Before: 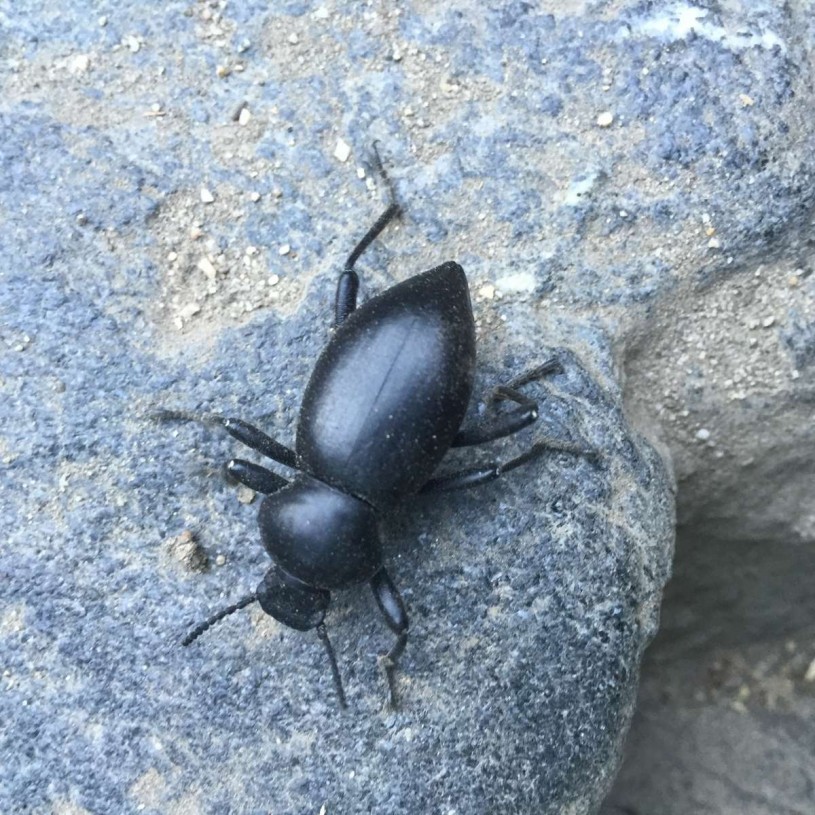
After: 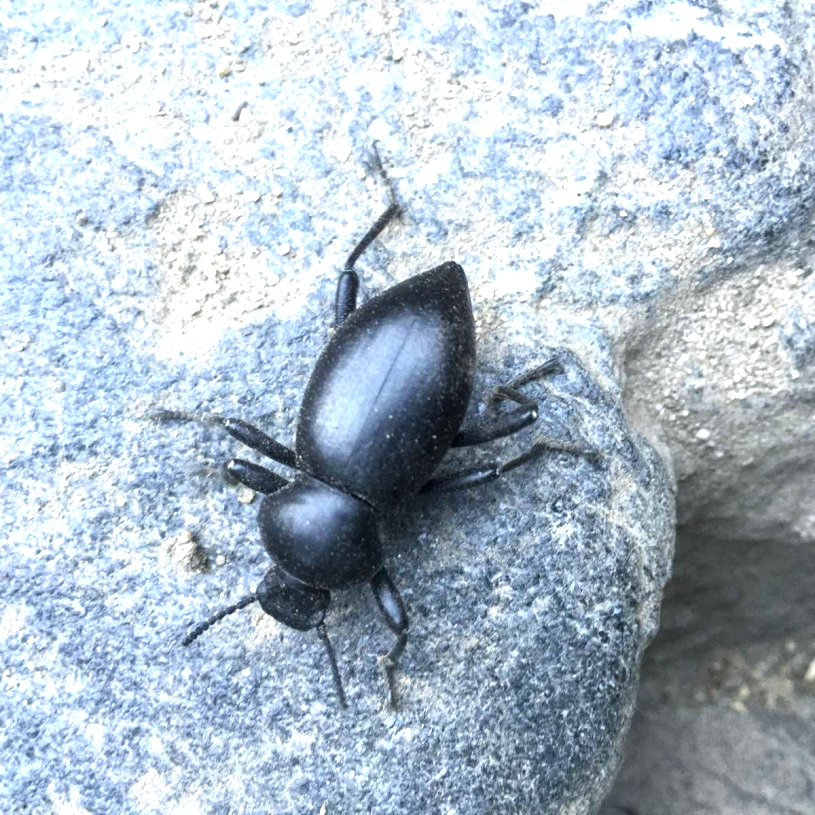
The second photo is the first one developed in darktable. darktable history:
local contrast: highlights 100%, shadows 100%, detail 119%, midtone range 0.2
tone equalizer: -8 EV -0.78 EV, -7 EV -0.7 EV, -6 EV -0.613 EV, -5 EV -0.397 EV, -3 EV 0.396 EV, -2 EV 0.6 EV, -1 EV 0.686 EV, +0 EV 0.721 EV
